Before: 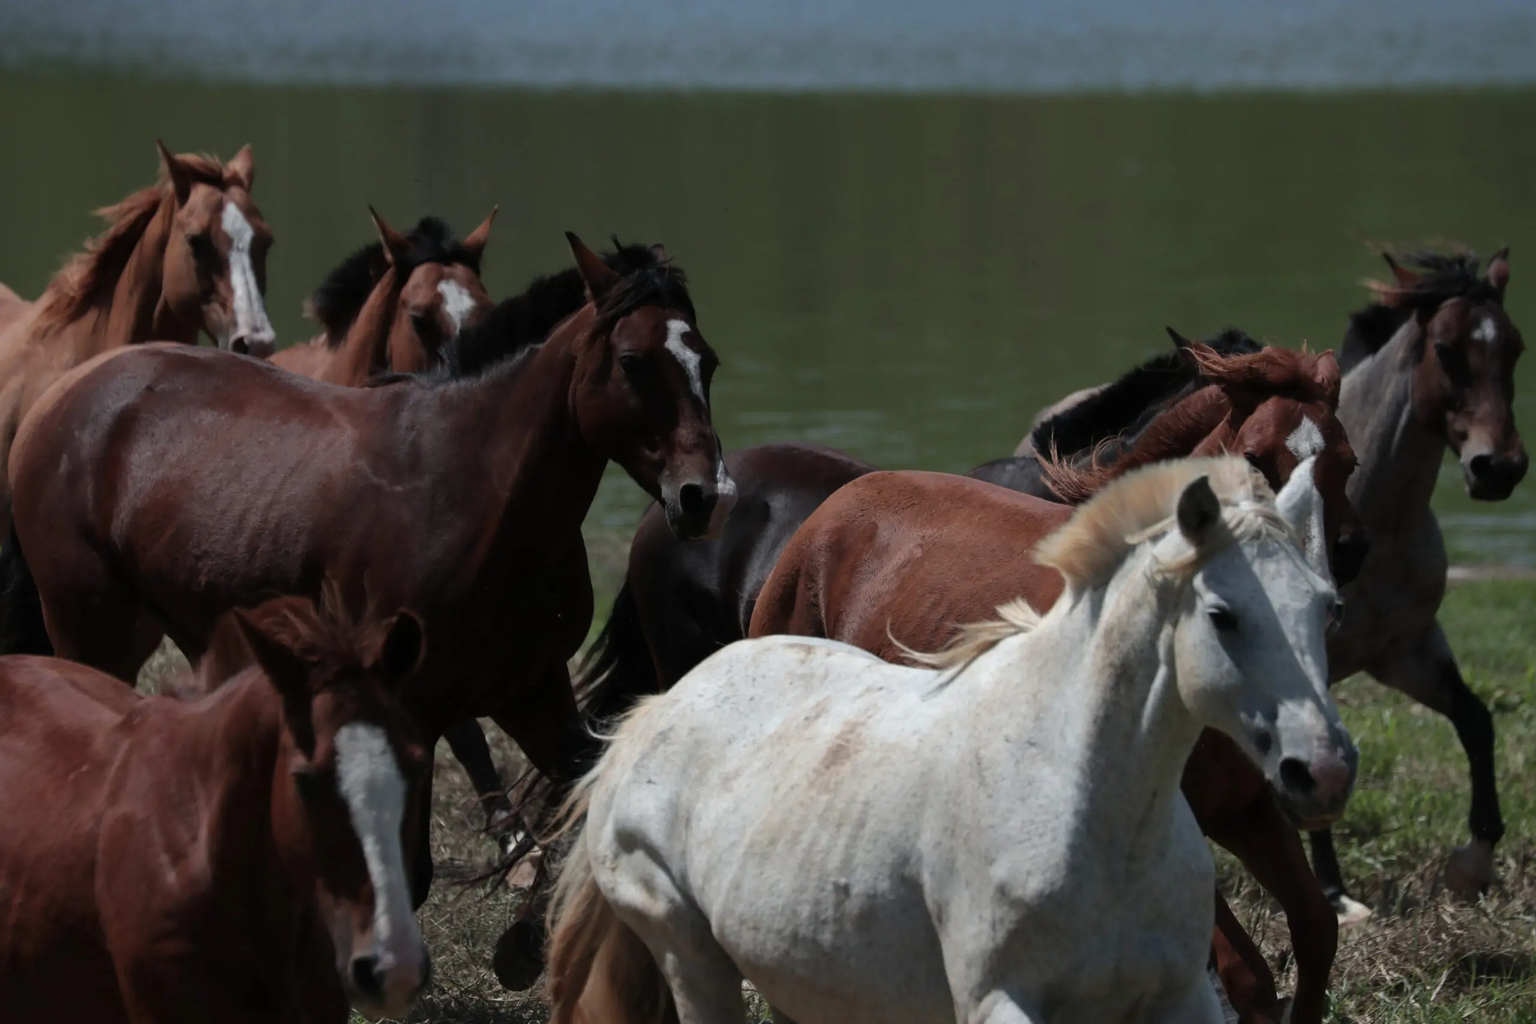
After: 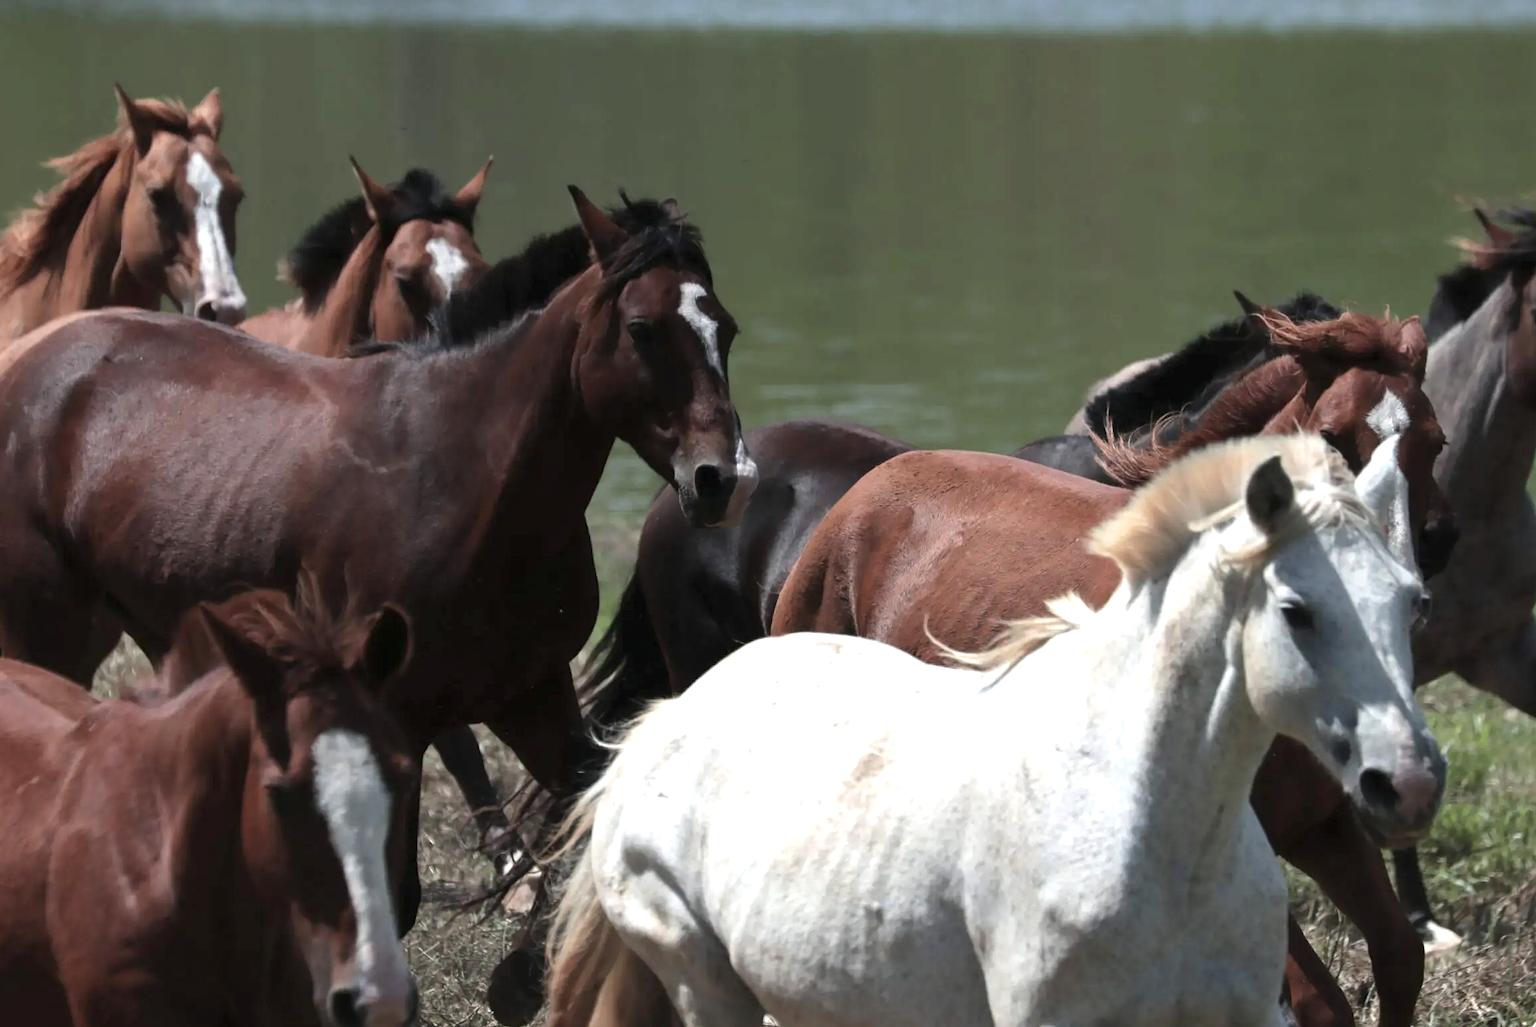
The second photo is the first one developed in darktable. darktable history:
exposure: black level correction 0, exposure 1.199 EV, compensate highlight preservation false
crop: left 3.513%, top 6.358%, right 6.255%, bottom 3.176%
contrast brightness saturation: saturation -0.161
